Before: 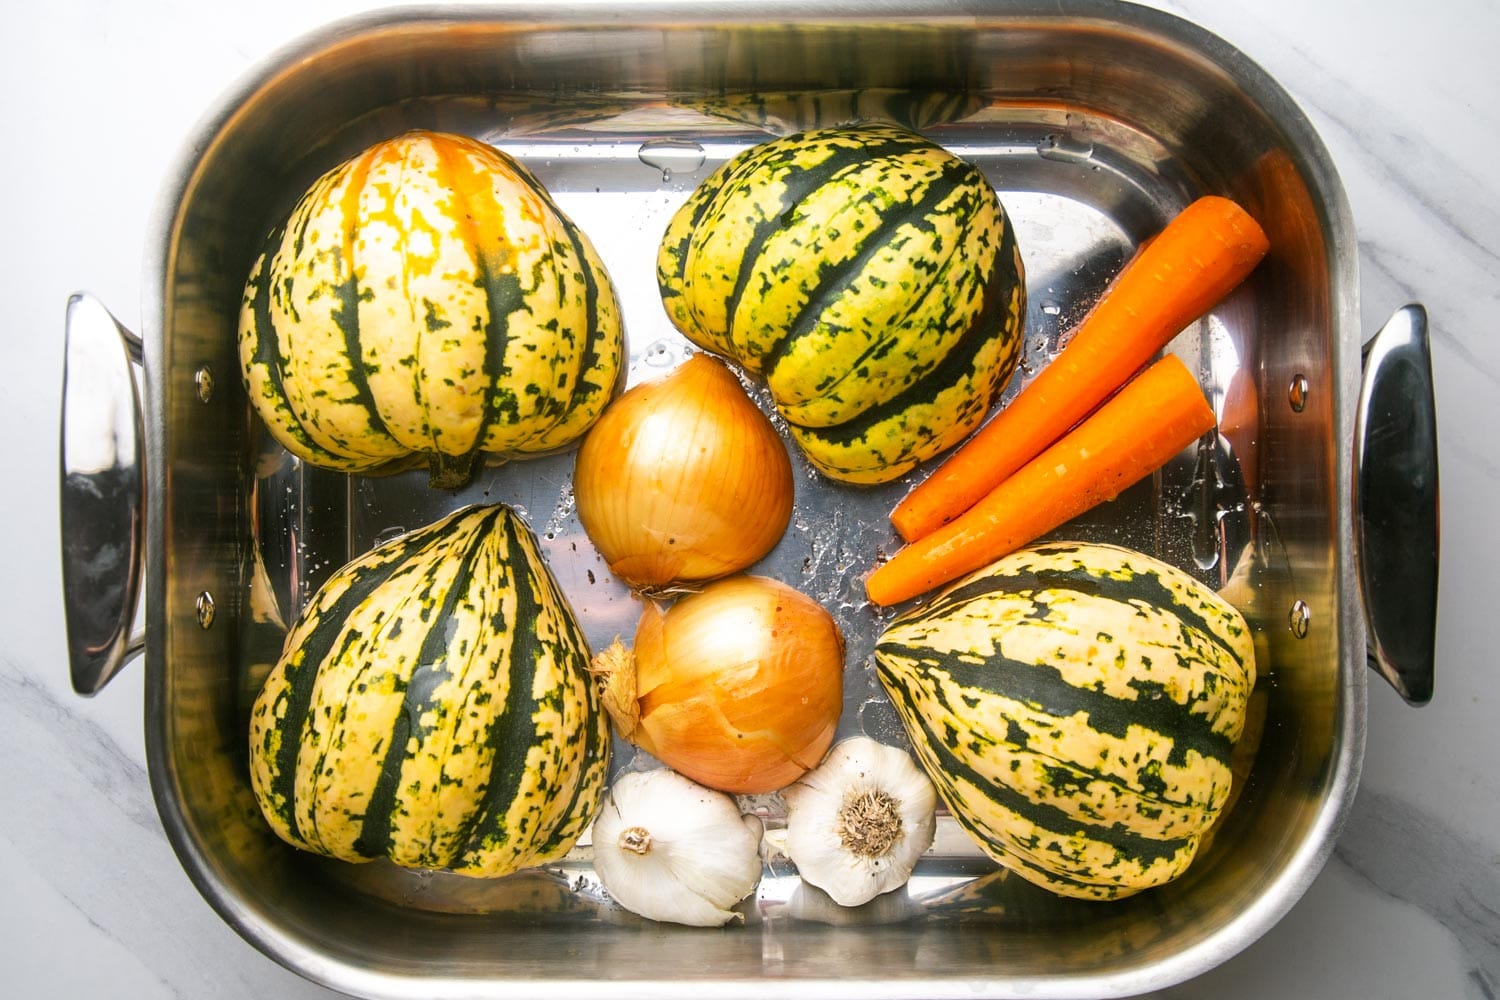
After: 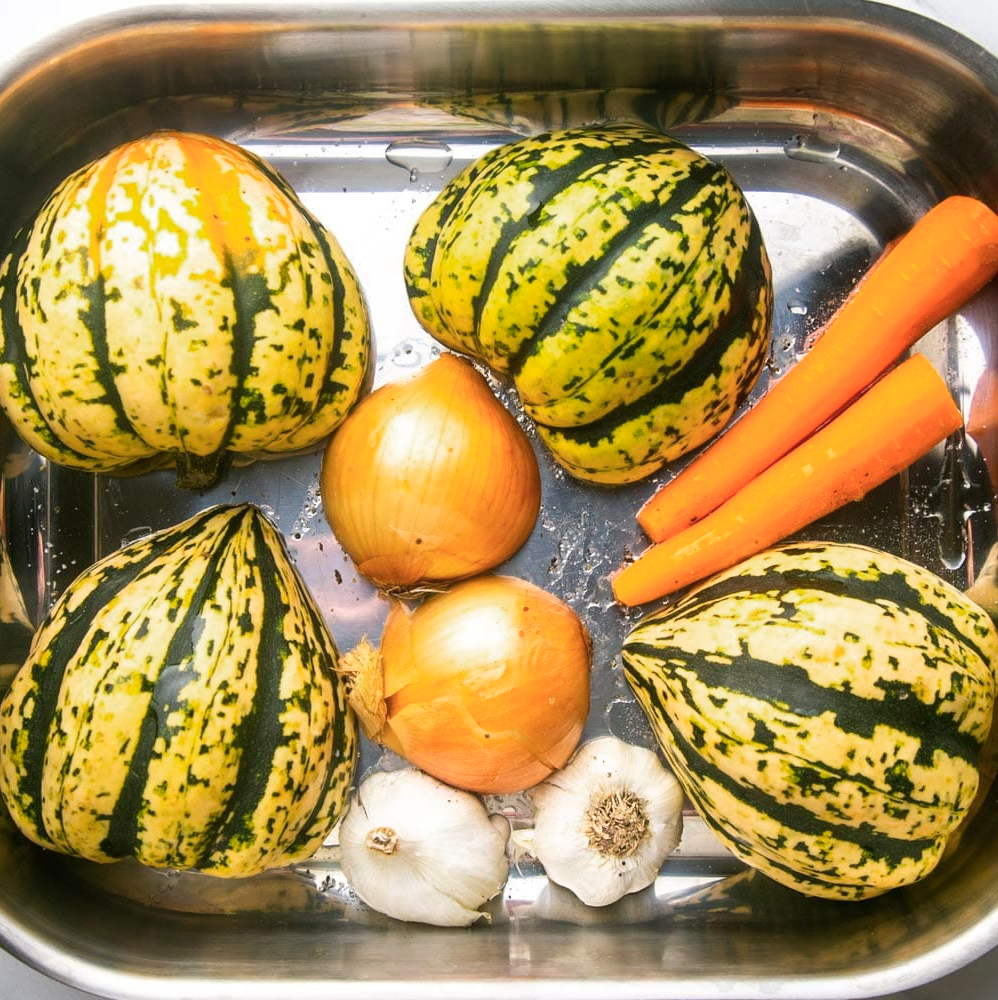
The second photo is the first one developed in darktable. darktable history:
velvia: strength 15%
white balance: emerald 1
crop: left 16.899%, right 16.556%
color zones: curves: ch0 [(0, 0.465) (0.092, 0.596) (0.289, 0.464) (0.429, 0.453) (0.571, 0.464) (0.714, 0.455) (0.857, 0.462) (1, 0.465)]
